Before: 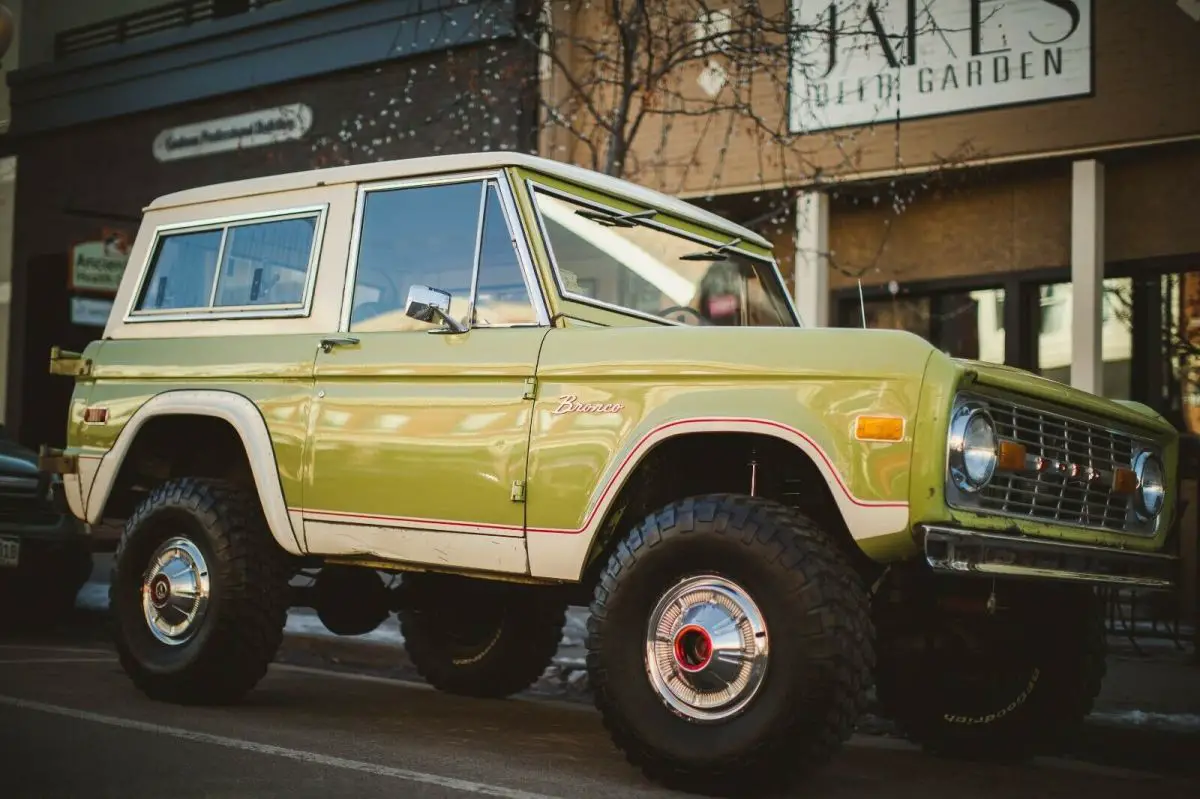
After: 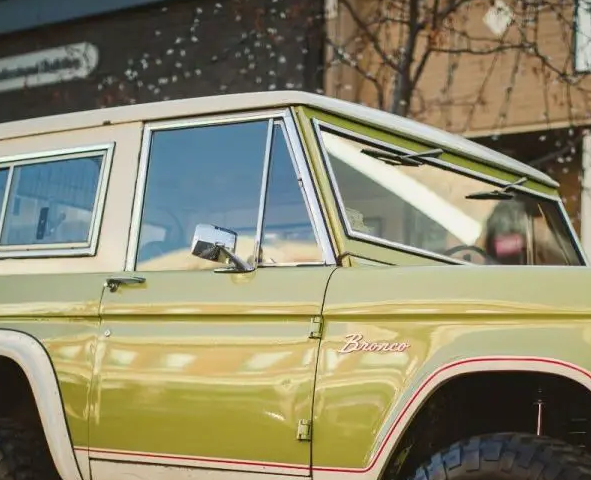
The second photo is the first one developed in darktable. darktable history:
crop: left 17.835%, top 7.675%, right 32.881%, bottom 32.213%
